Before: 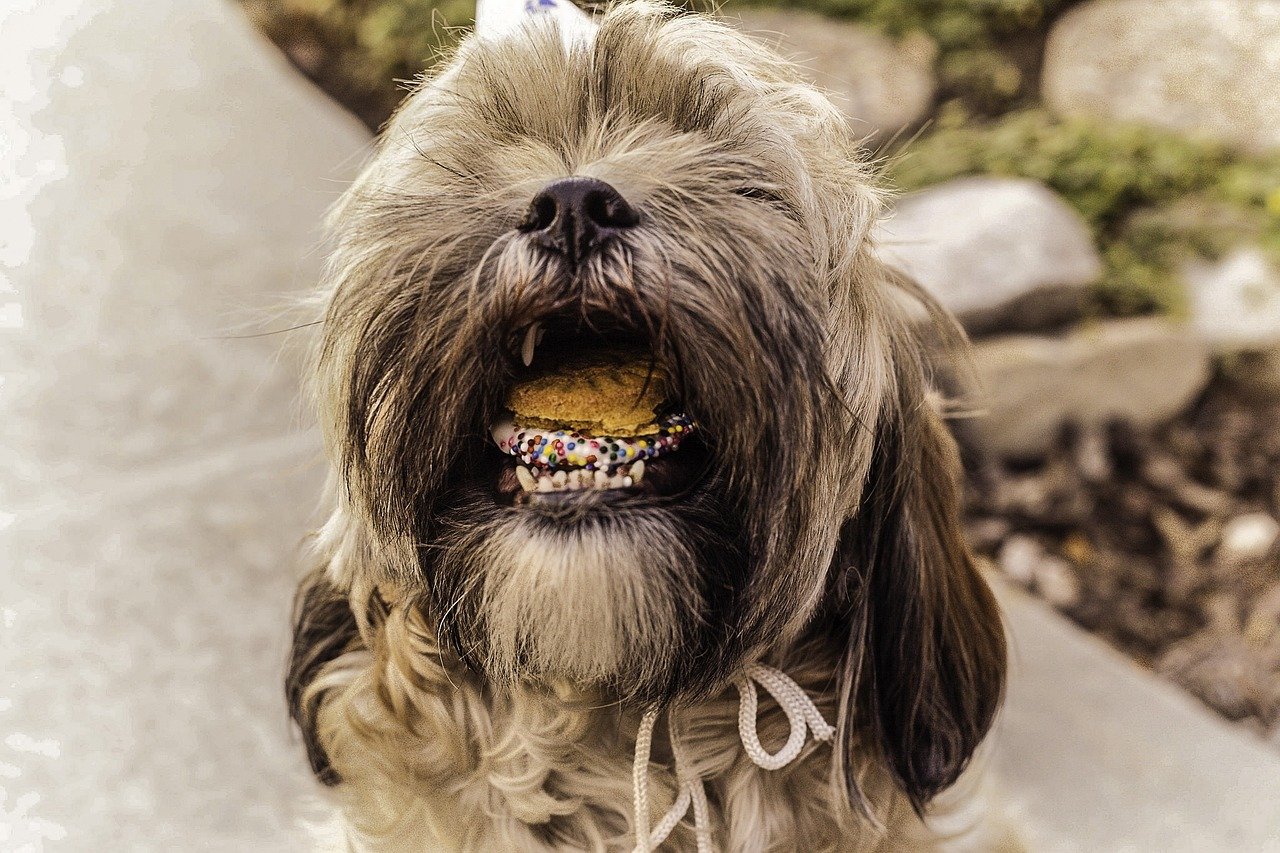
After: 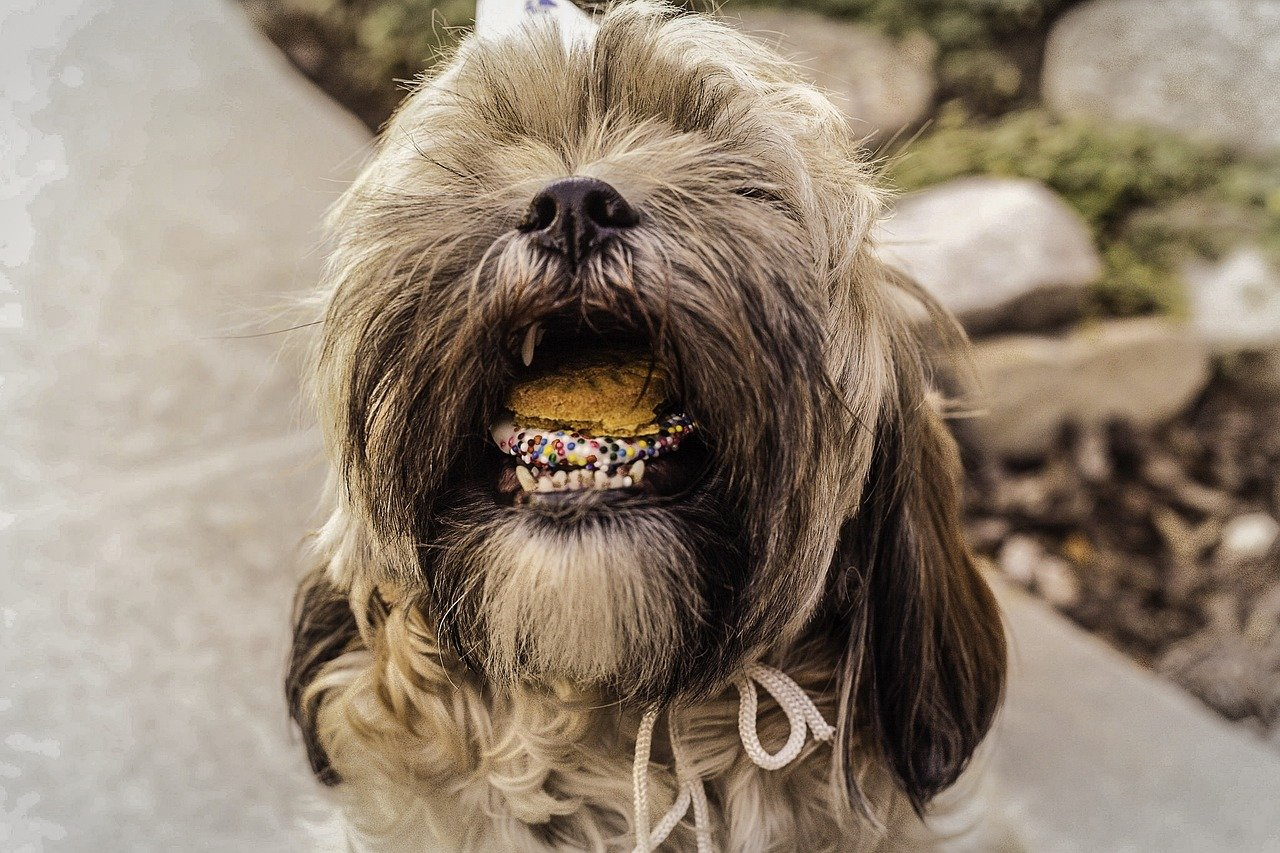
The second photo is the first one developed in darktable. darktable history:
vignetting: brightness -0.325, automatic ratio true
